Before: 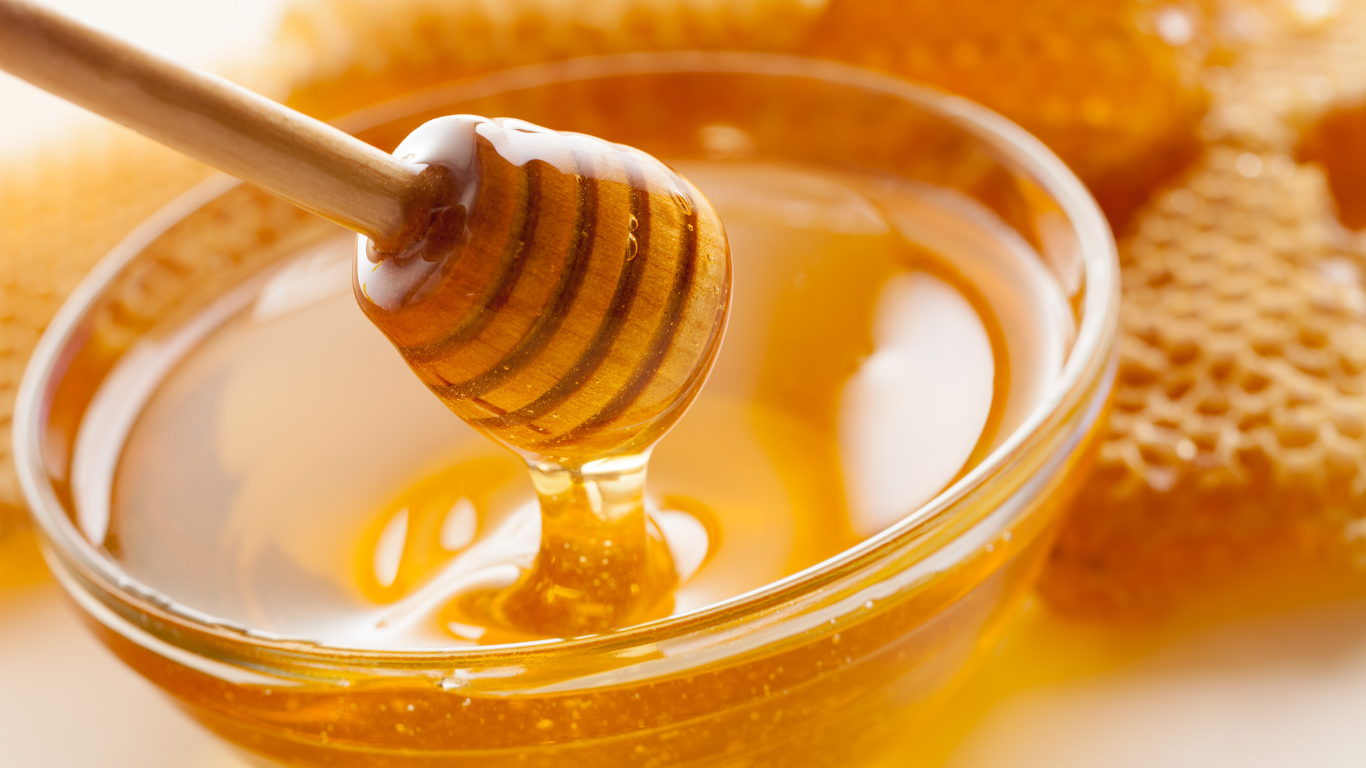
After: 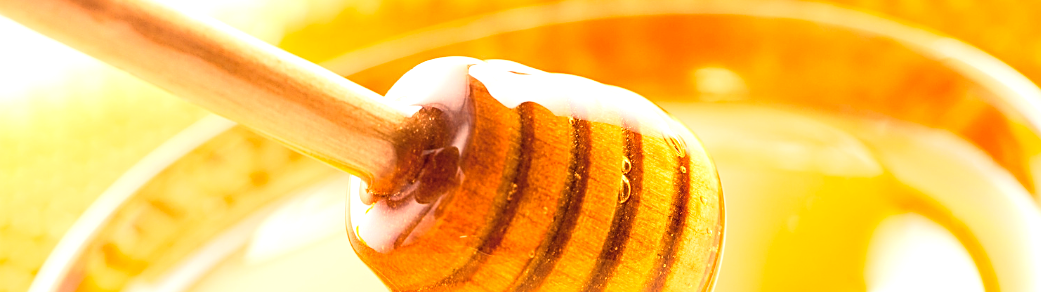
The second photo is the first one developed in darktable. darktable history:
crop: left 0.579%, top 7.627%, right 23.167%, bottom 54.275%
tone curve: curves: ch0 [(0, 0.013) (0.198, 0.175) (0.512, 0.582) (0.625, 0.754) (0.81, 0.934) (1, 1)], color space Lab, linked channels, preserve colors none
exposure: black level correction 0, exposure 1.1 EV, compensate exposure bias true, compensate highlight preservation false
sharpen: on, module defaults
tone equalizer: on, module defaults
